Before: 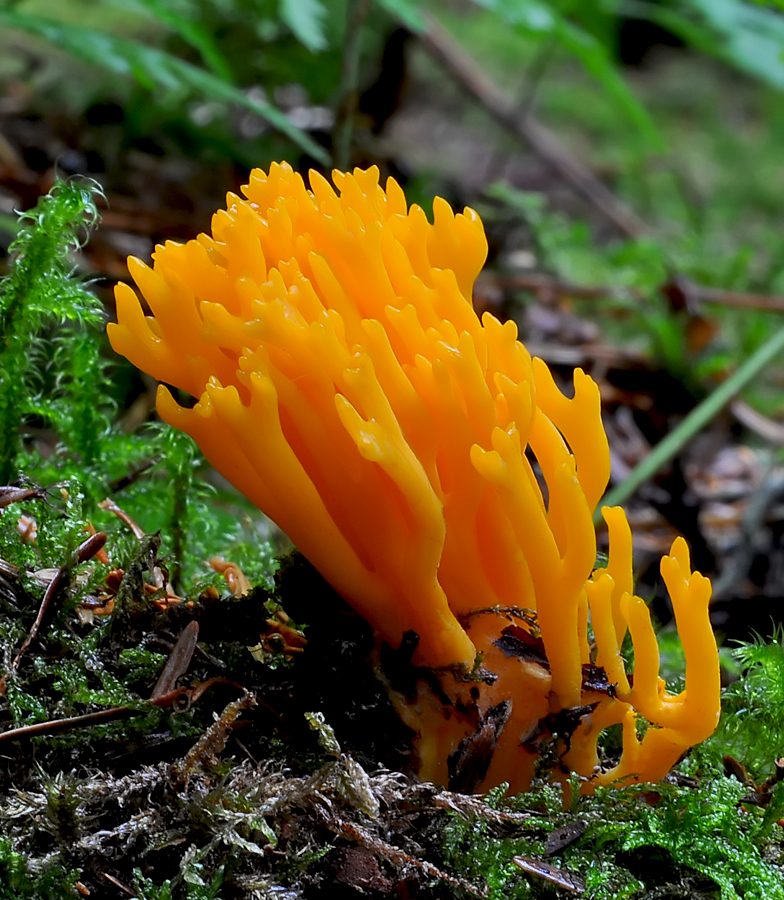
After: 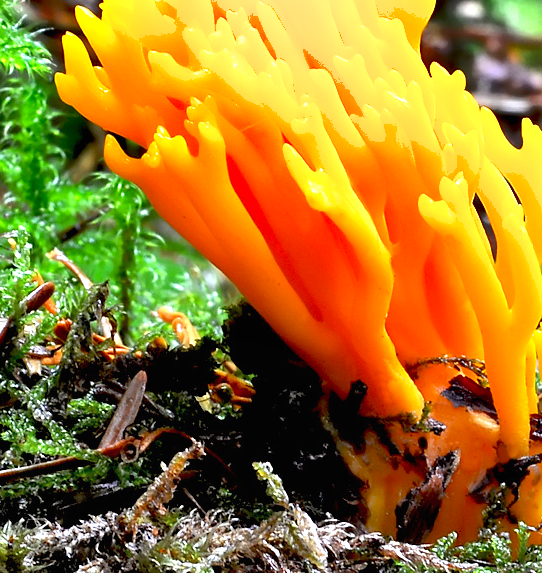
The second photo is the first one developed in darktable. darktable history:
exposure: black level correction 0, exposure 1.619 EV, compensate highlight preservation false
crop: left 6.664%, top 27.826%, right 24.148%, bottom 8.426%
color zones: curves: ch1 [(0, 0.525) (0.143, 0.556) (0.286, 0.52) (0.429, 0.5) (0.571, 0.5) (0.714, 0.5) (0.857, 0.503) (1, 0.525)]
shadows and highlights: soften with gaussian
